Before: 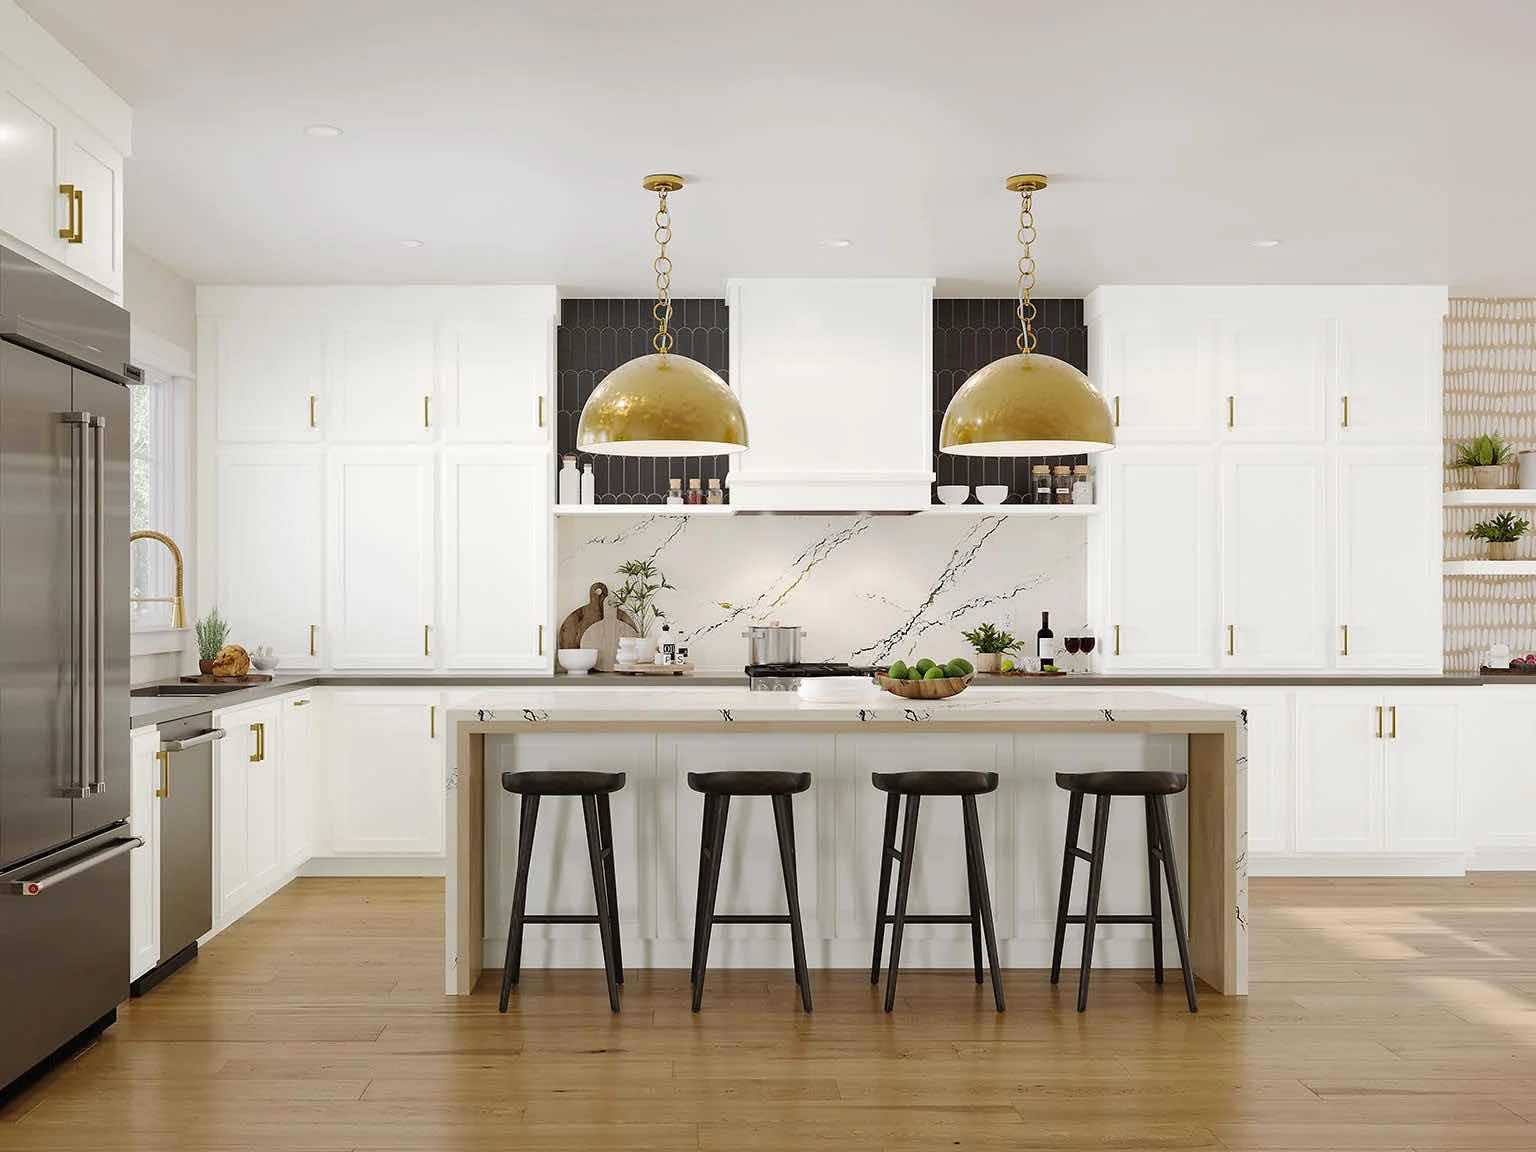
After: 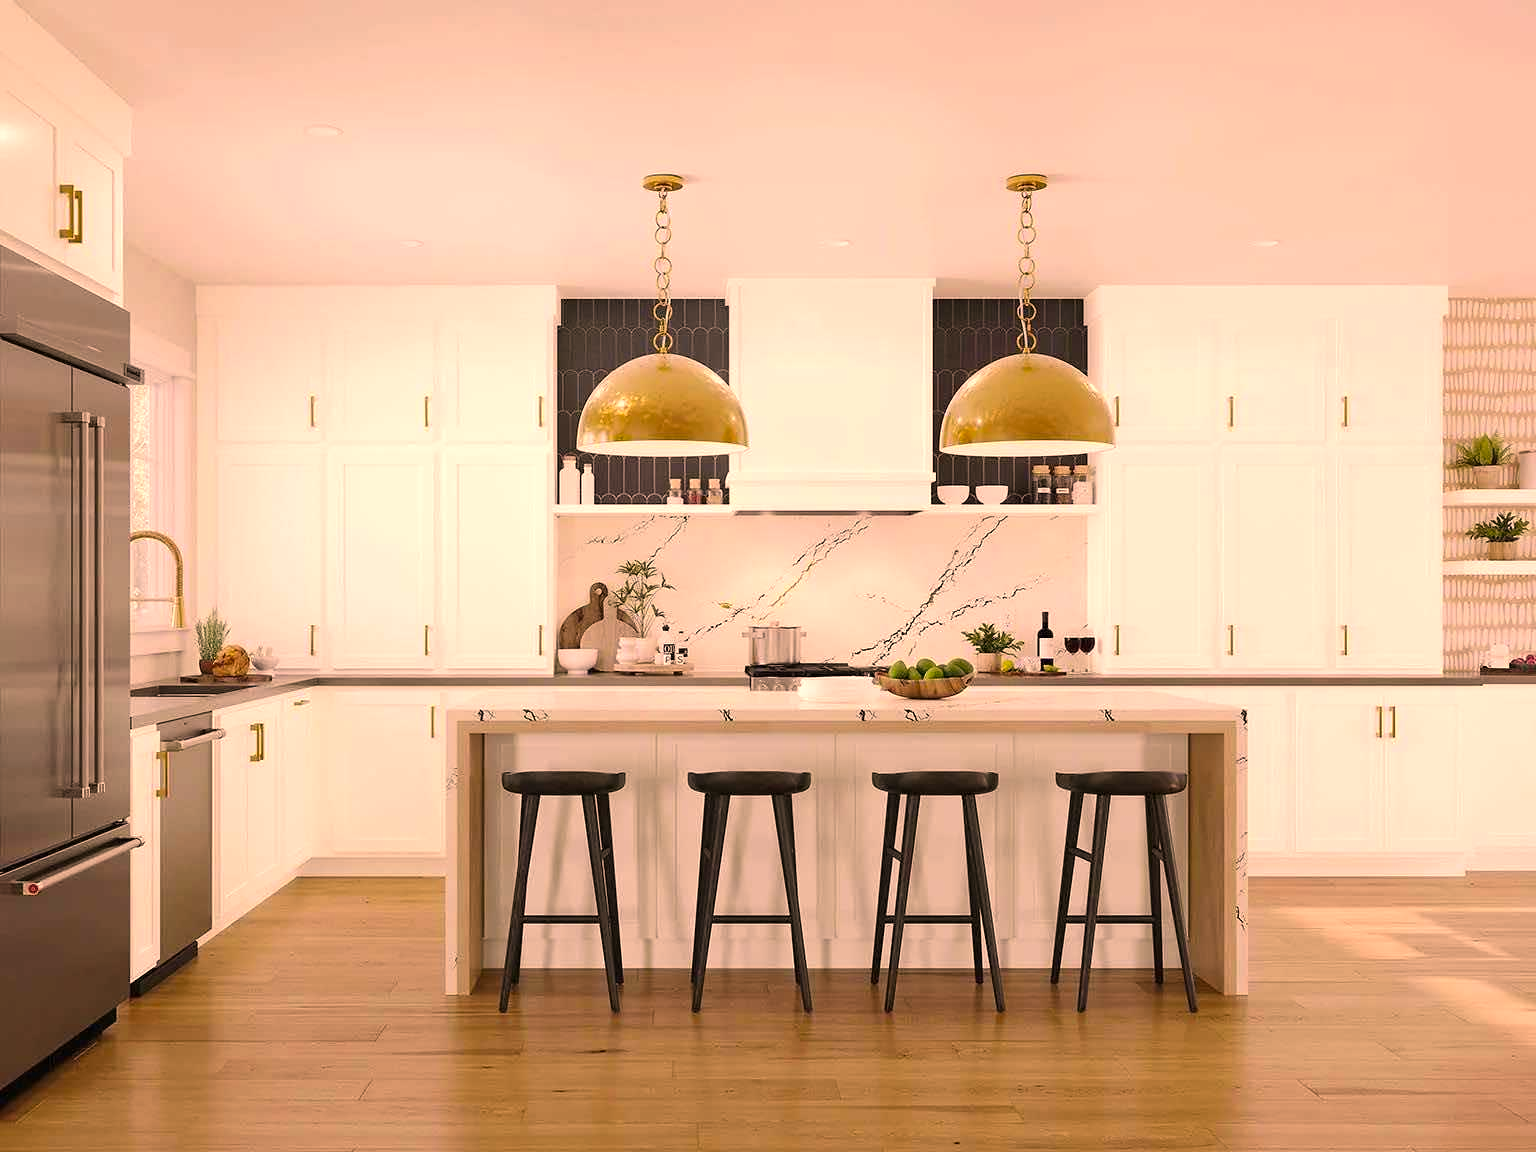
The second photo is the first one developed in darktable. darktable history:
exposure: exposure 0.236 EV, compensate highlight preservation false
color correction: highlights a* 21.88, highlights b* 22.25
